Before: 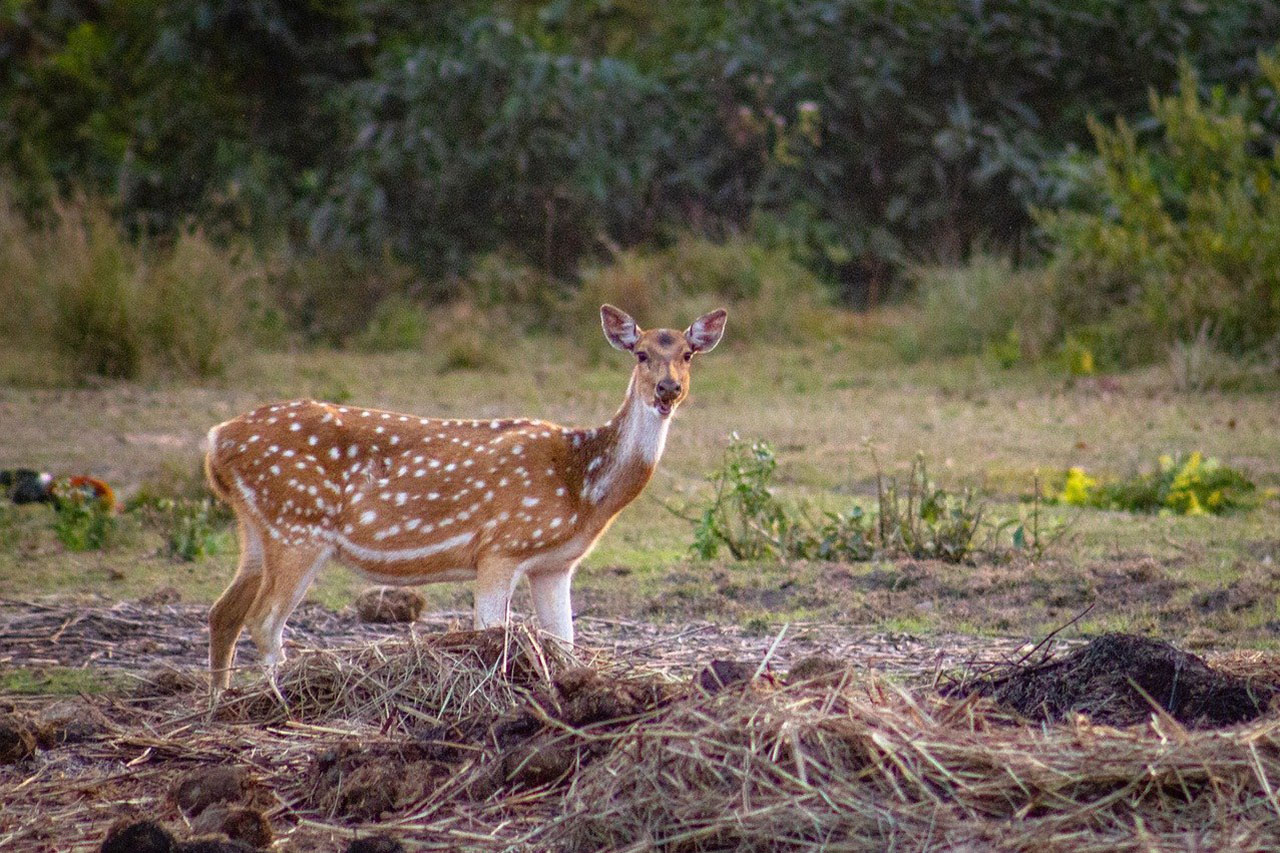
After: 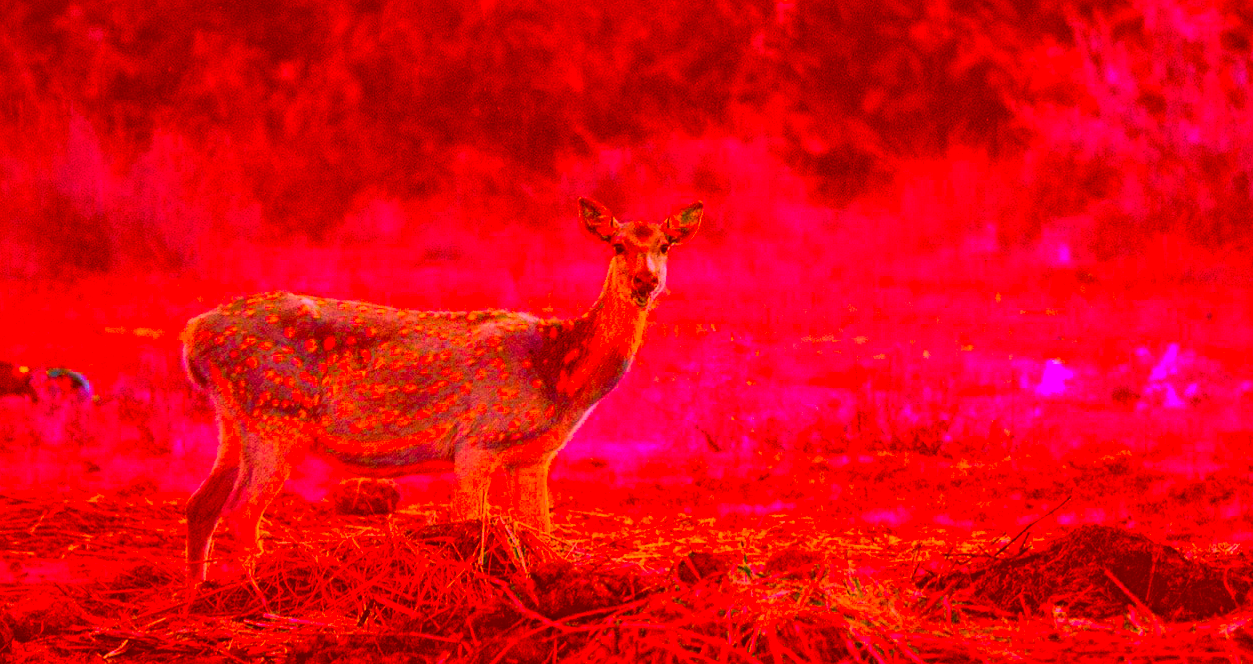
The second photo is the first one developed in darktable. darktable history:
color correction: highlights a* -39.68, highlights b* -40, shadows a* -40, shadows b* -40, saturation -3
crop and rotate: left 1.814%, top 12.818%, right 0.25%, bottom 9.225%
